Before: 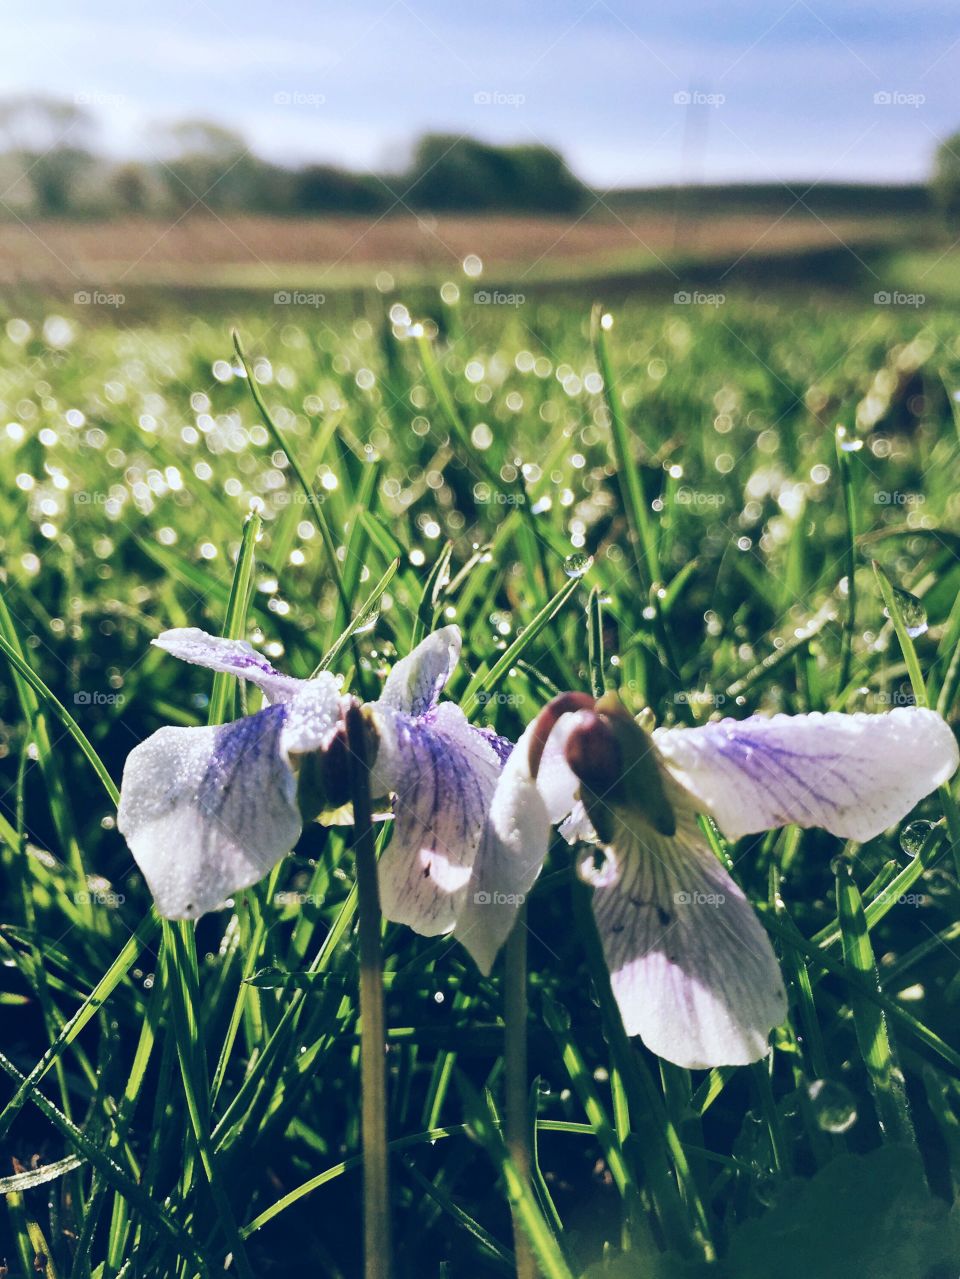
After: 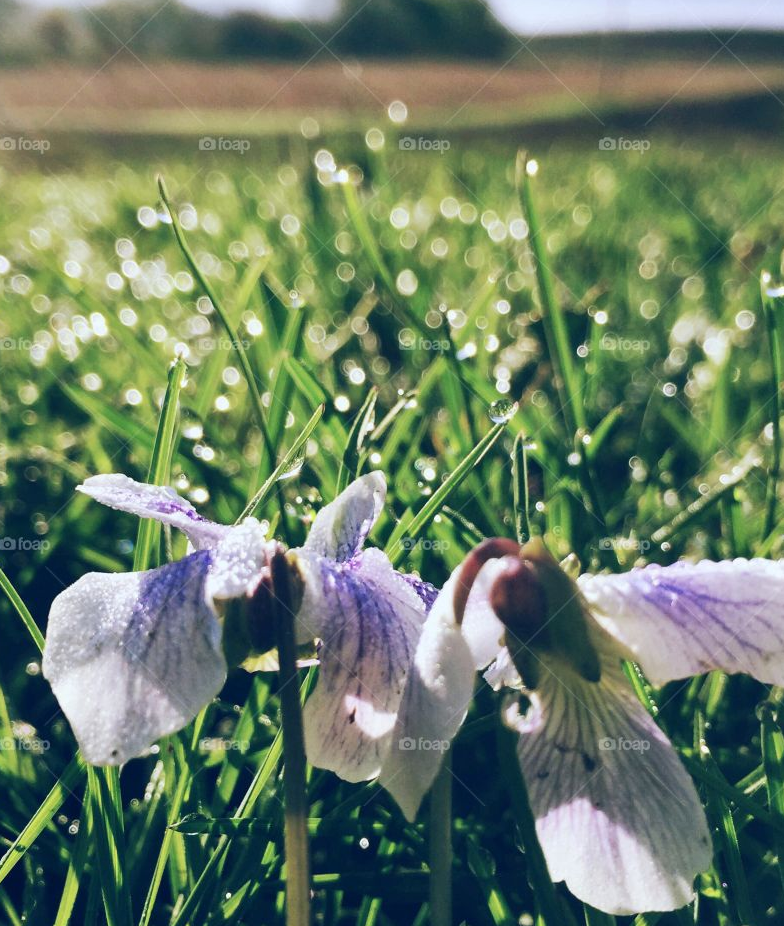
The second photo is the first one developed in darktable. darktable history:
crop: left 7.854%, top 12.108%, right 10.459%, bottom 15.42%
